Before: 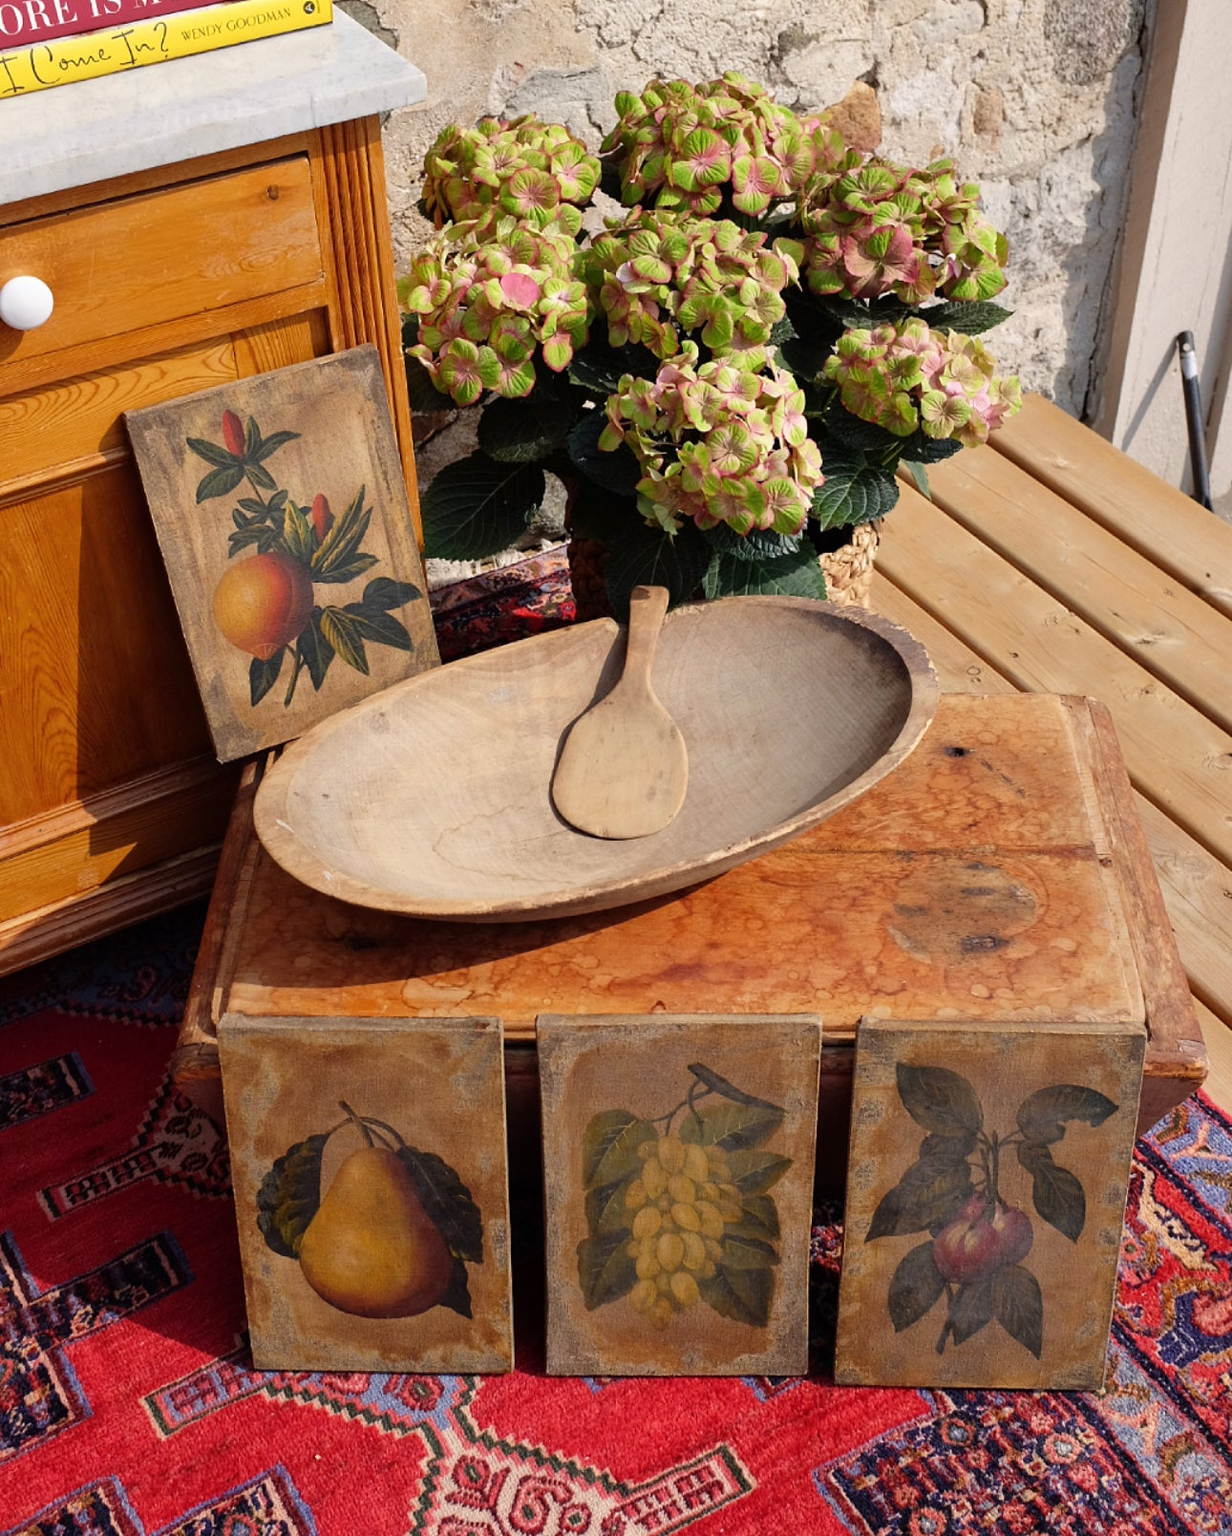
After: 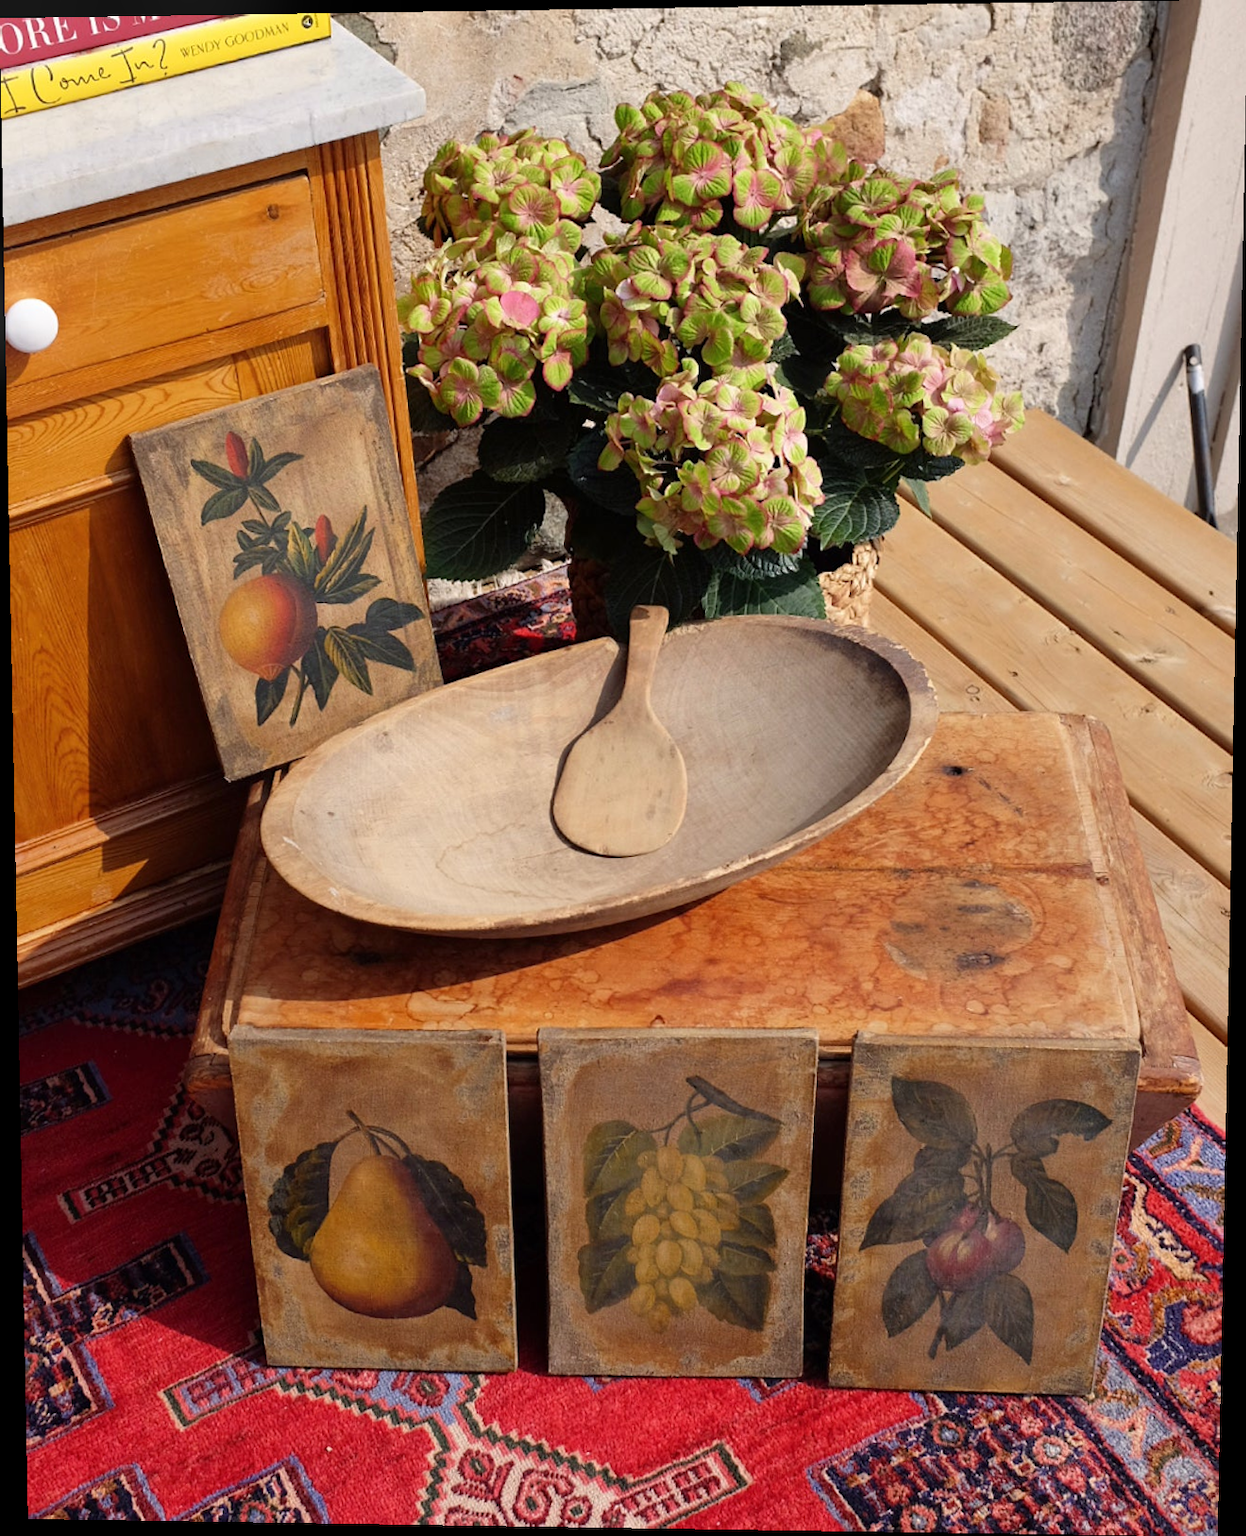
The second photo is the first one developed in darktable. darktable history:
rotate and perspective: lens shift (vertical) 0.048, lens shift (horizontal) -0.024, automatic cropping off
bloom: size 9%, threshold 100%, strength 7%
